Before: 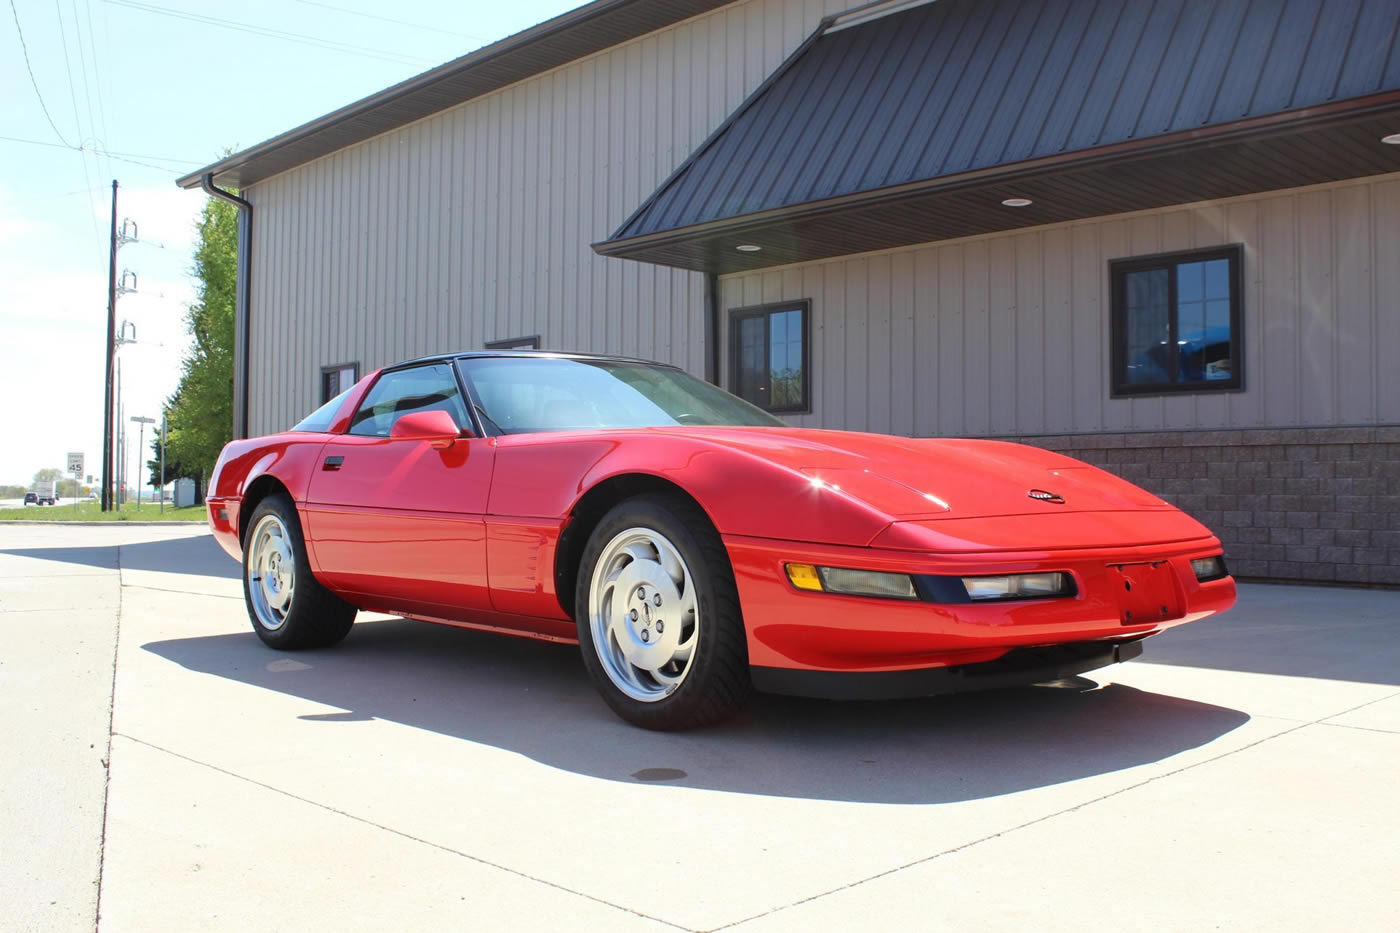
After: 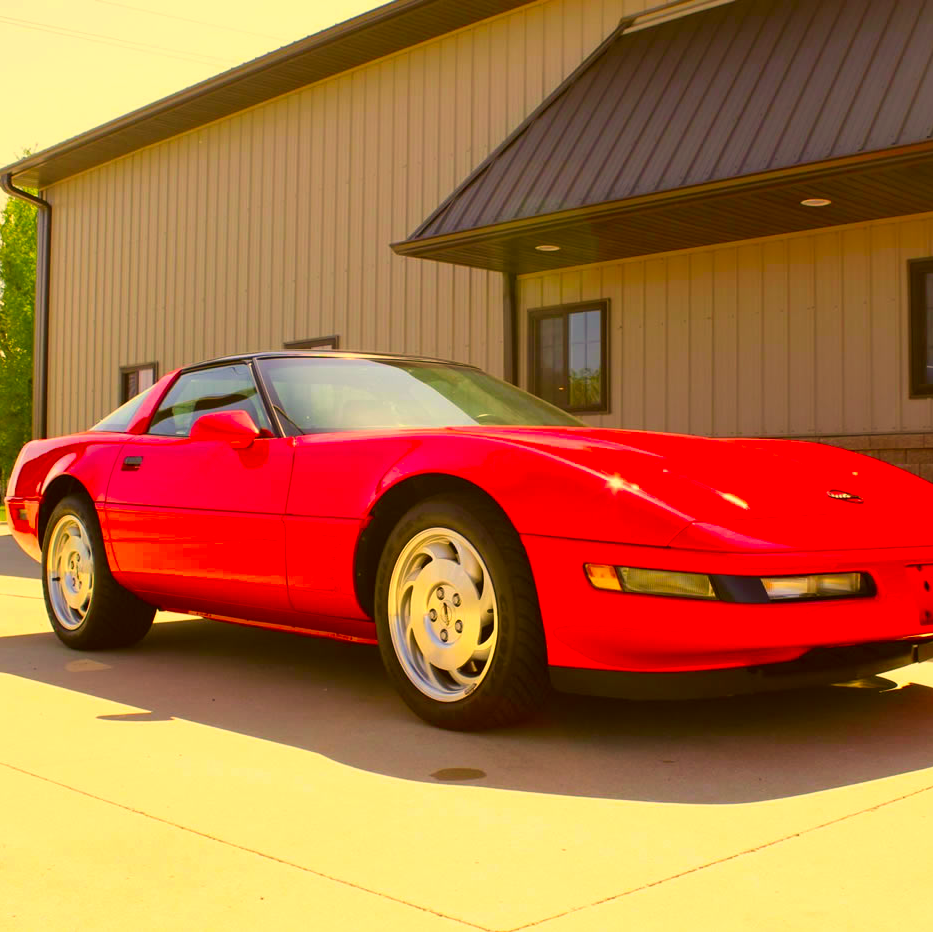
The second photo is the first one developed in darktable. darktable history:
color correction: highlights a* 10.44, highlights b* 30.04, shadows a* 2.73, shadows b* 17.51, saturation 1.72
crop and rotate: left 14.436%, right 18.898%
